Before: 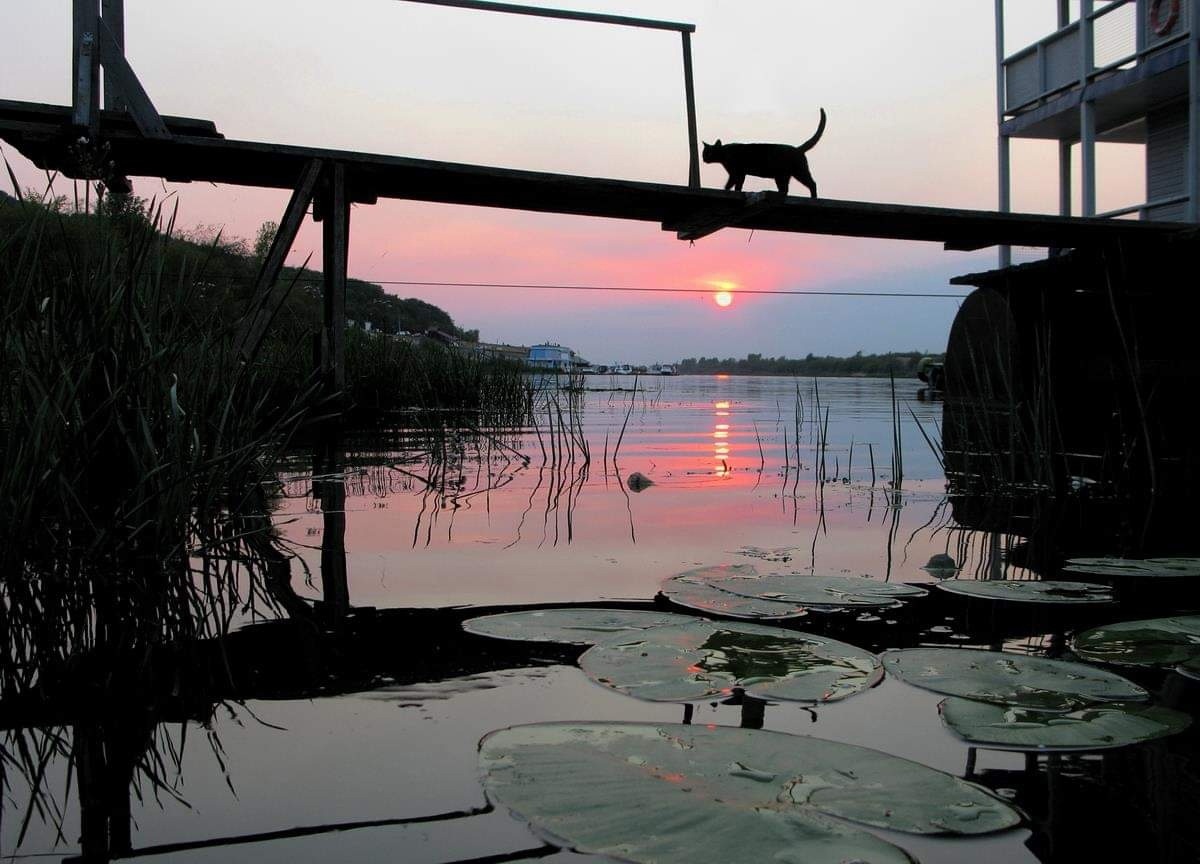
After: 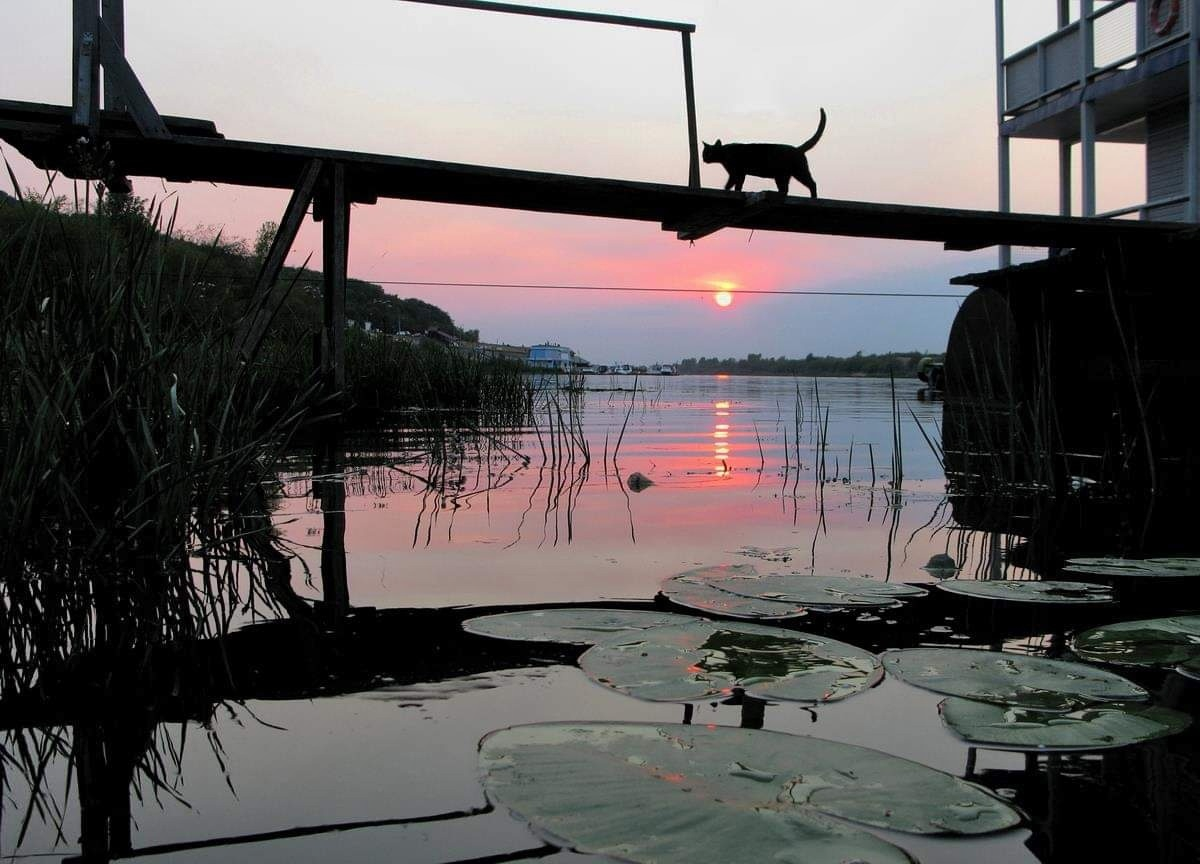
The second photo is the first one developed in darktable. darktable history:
shadows and highlights: shadows 36.23, highlights -26.89, soften with gaussian
